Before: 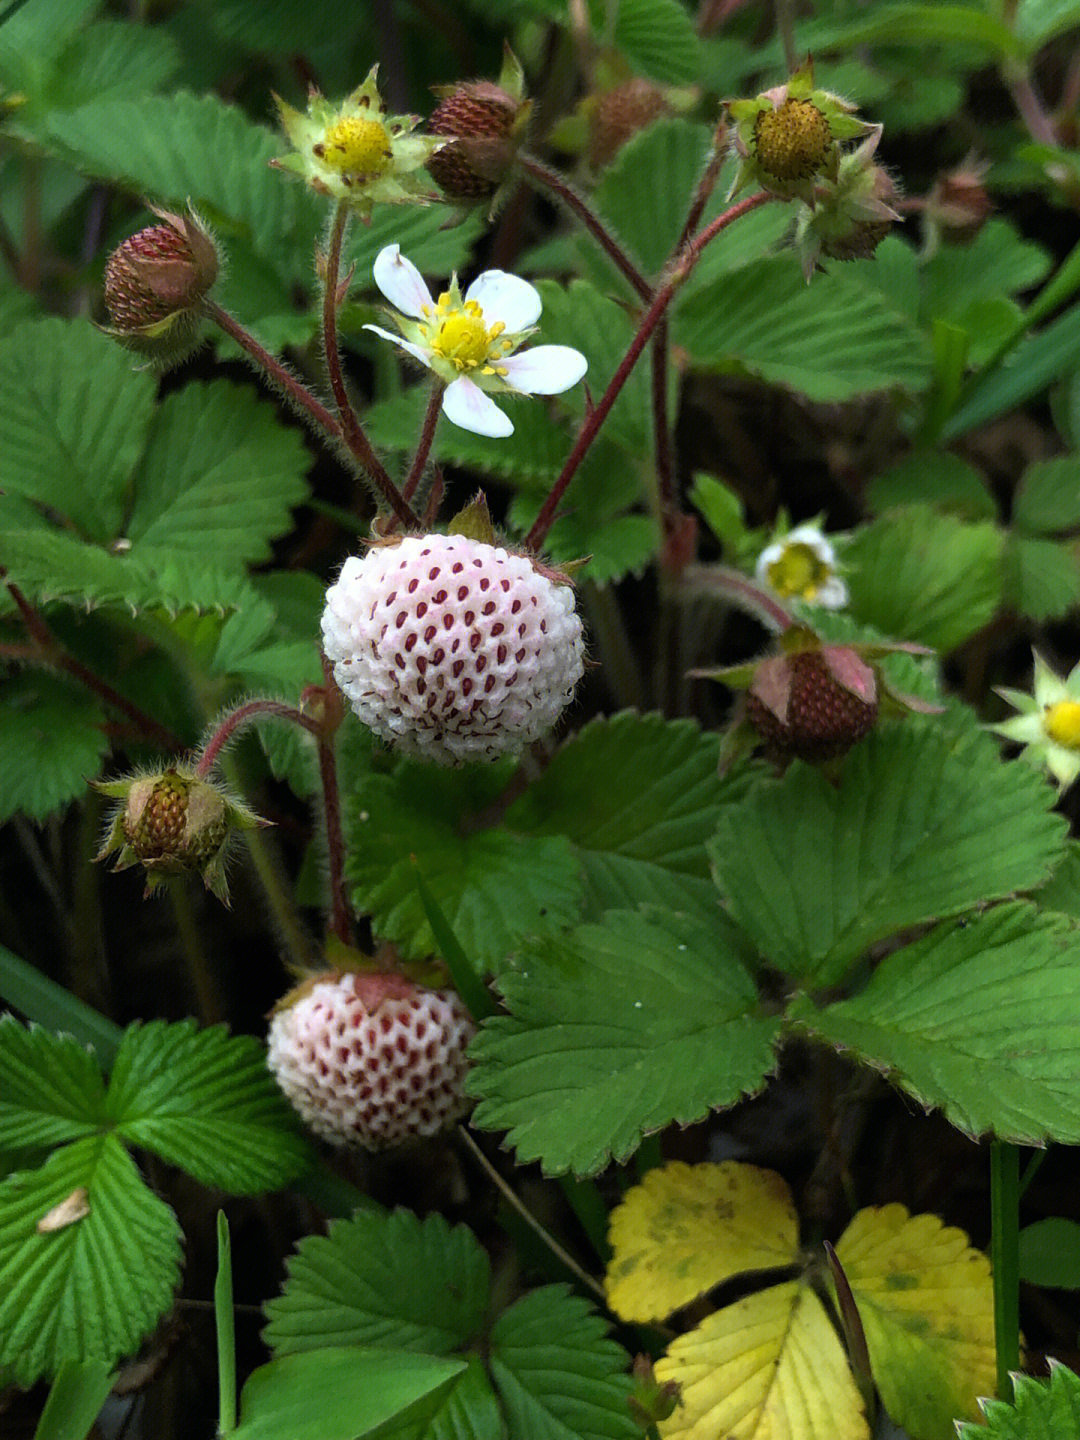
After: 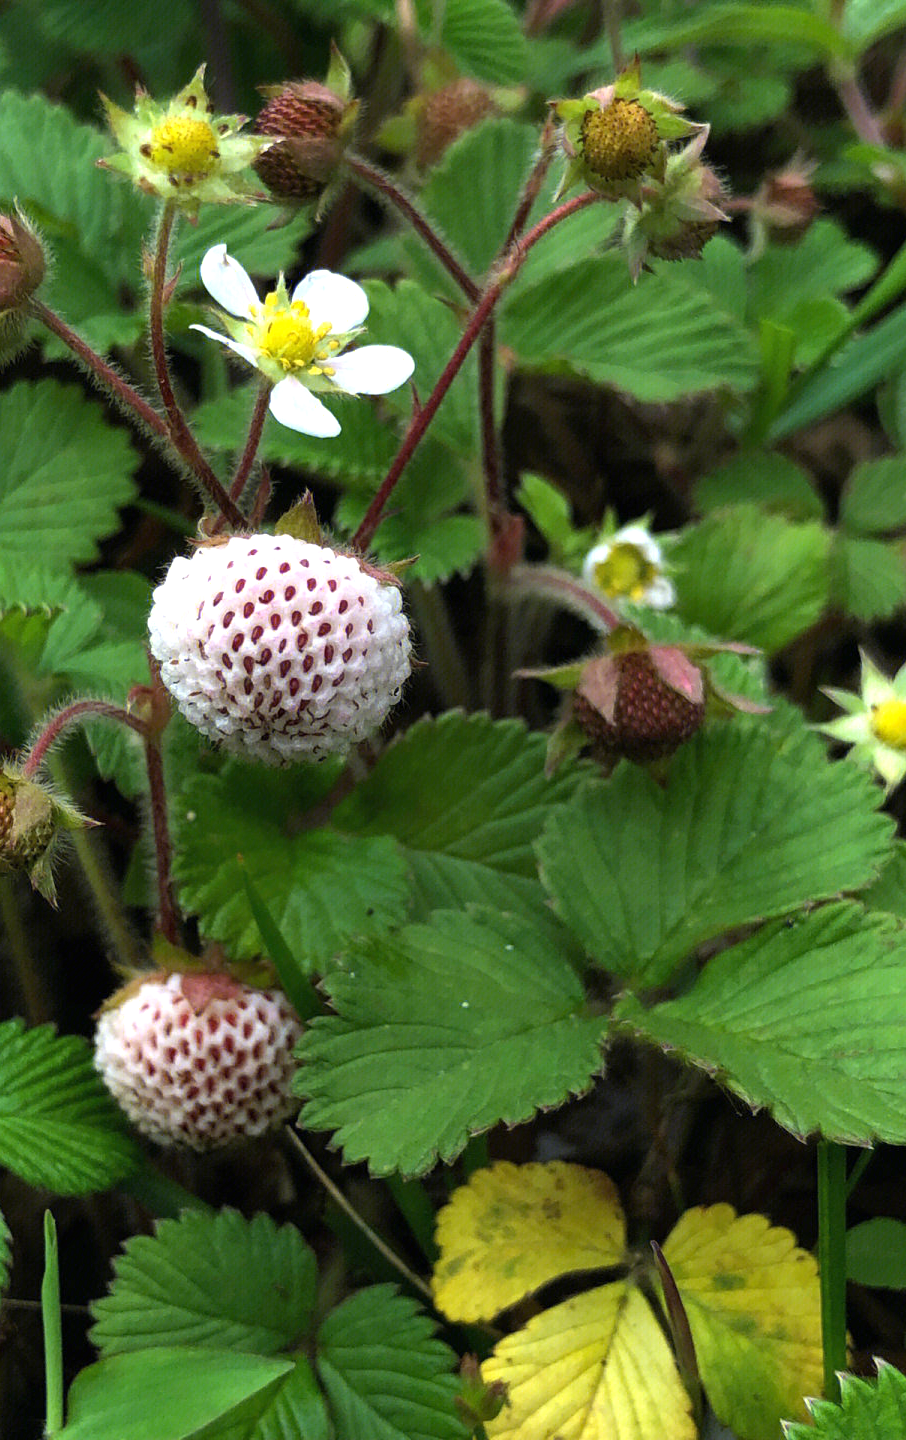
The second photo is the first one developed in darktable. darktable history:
color zones: curves: ch0 [(0, 0.5) (0.143, 0.5) (0.286, 0.5) (0.429, 0.5) (0.62, 0.489) (0.714, 0.445) (0.844, 0.496) (1, 0.5)]; ch1 [(0, 0.5) (0.143, 0.5) (0.286, 0.5) (0.429, 0.5) (0.571, 0.5) (0.714, 0.523) (0.857, 0.5) (1, 0.5)]
crop: left 16.066%
shadows and highlights: shadows 36.3, highlights -27.45, soften with gaussian
exposure: exposure 0.514 EV, compensate highlight preservation false
